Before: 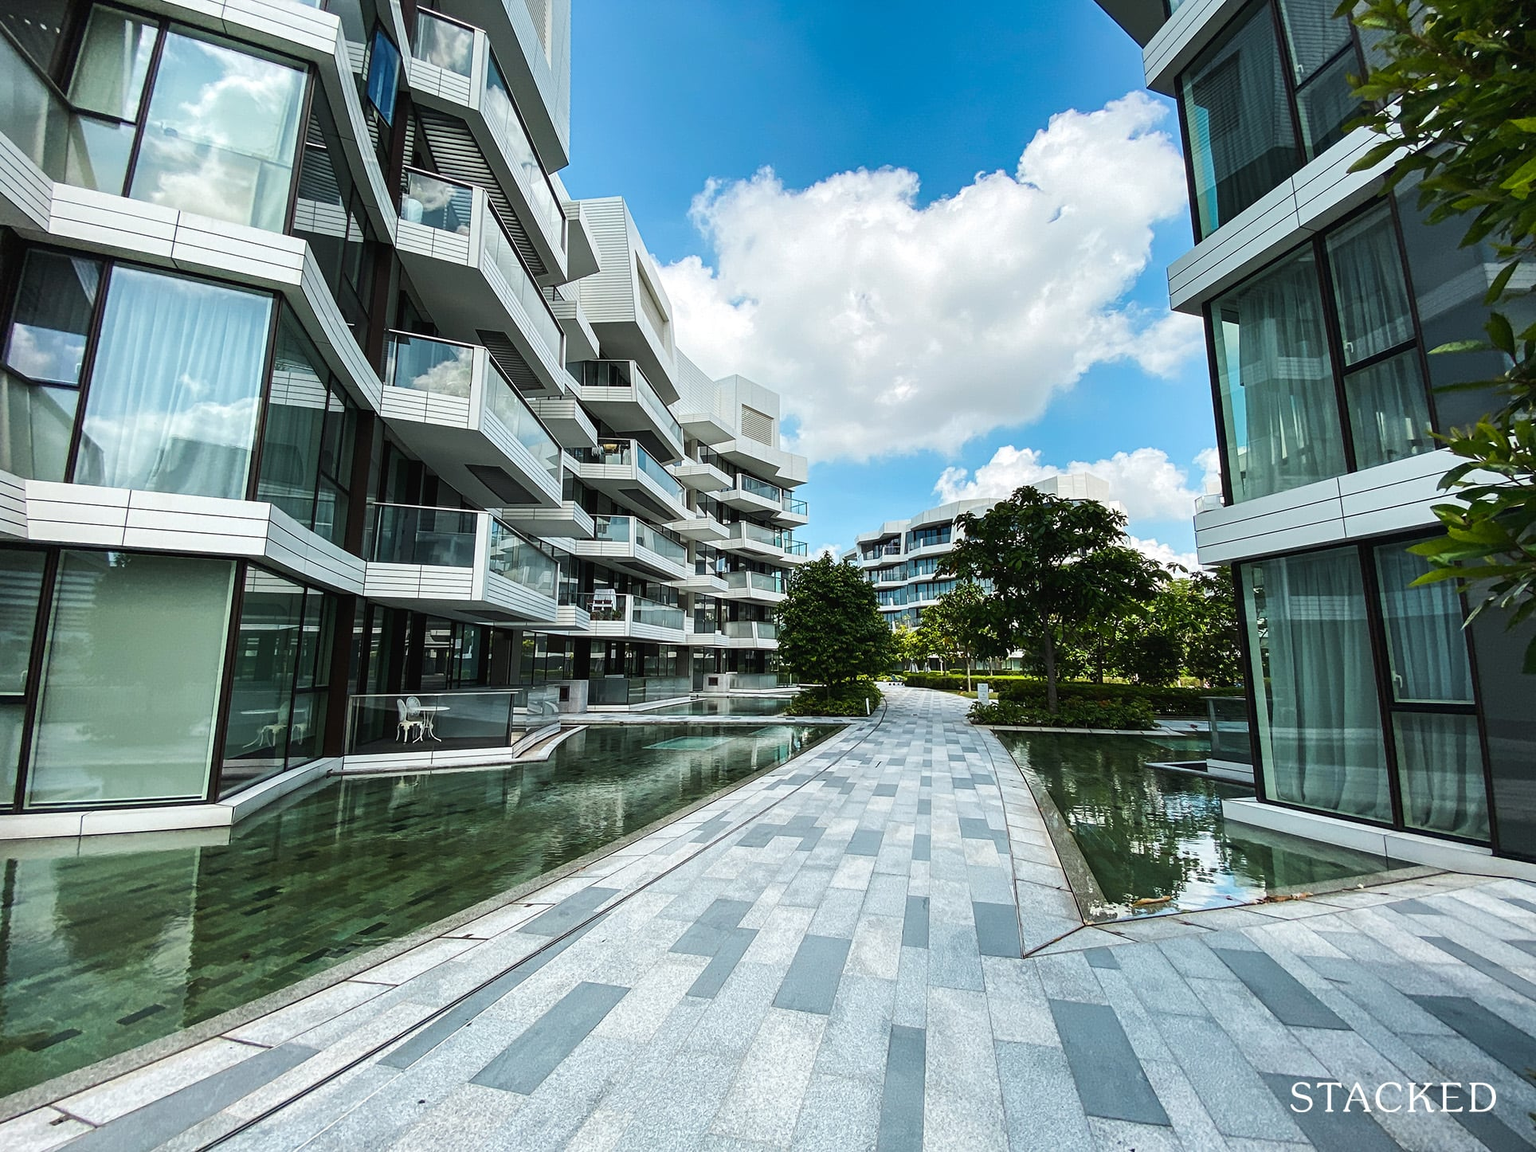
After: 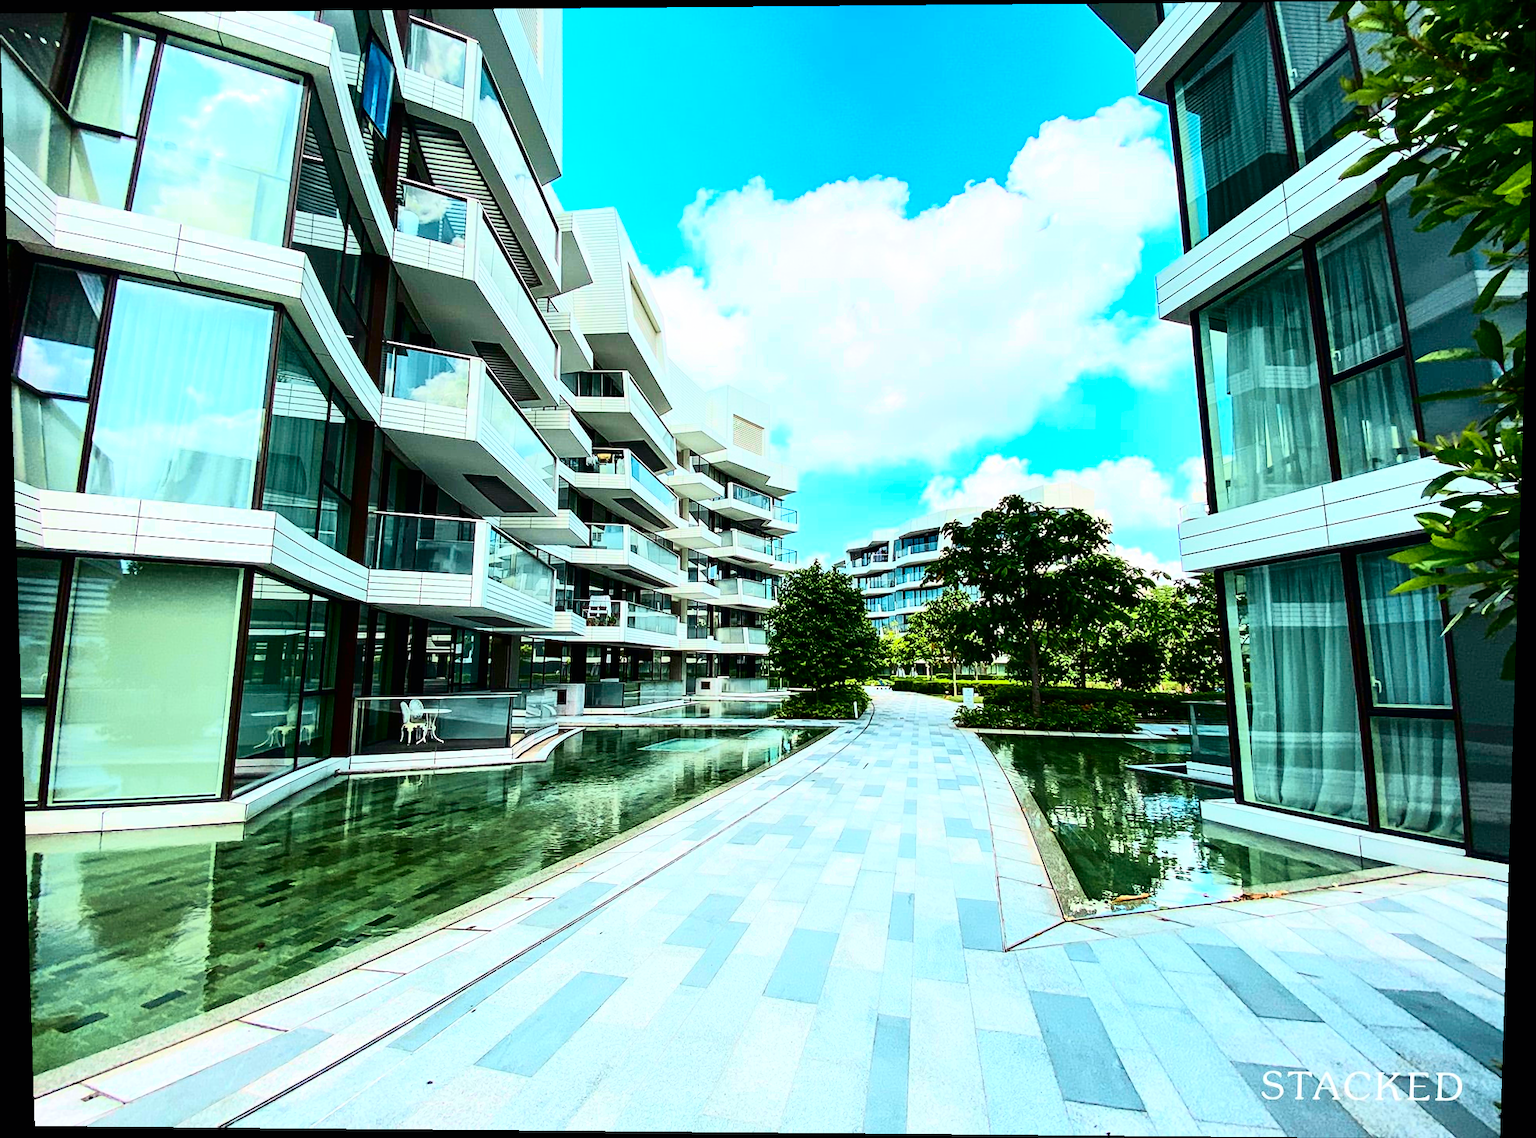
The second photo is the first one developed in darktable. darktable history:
rotate and perspective: lens shift (vertical) 0.048, lens shift (horizontal) -0.024, automatic cropping off
fill light: exposure -2 EV, width 8.6
contrast brightness saturation: contrast 0.24, brightness 0.26, saturation 0.39
tone curve: curves: ch0 [(0, 0.013) (0.054, 0.018) (0.205, 0.191) (0.289, 0.292) (0.39, 0.424) (0.493, 0.551) (0.647, 0.752) (0.796, 0.887) (1, 0.998)]; ch1 [(0, 0) (0.371, 0.339) (0.477, 0.452) (0.494, 0.495) (0.501, 0.501) (0.51, 0.516) (0.54, 0.557) (0.572, 0.605) (0.66, 0.701) (0.783, 0.804) (1, 1)]; ch2 [(0, 0) (0.32, 0.281) (0.403, 0.399) (0.441, 0.428) (0.47, 0.469) (0.498, 0.496) (0.524, 0.543) (0.551, 0.579) (0.633, 0.665) (0.7, 0.711) (1, 1)], color space Lab, independent channels, preserve colors none
